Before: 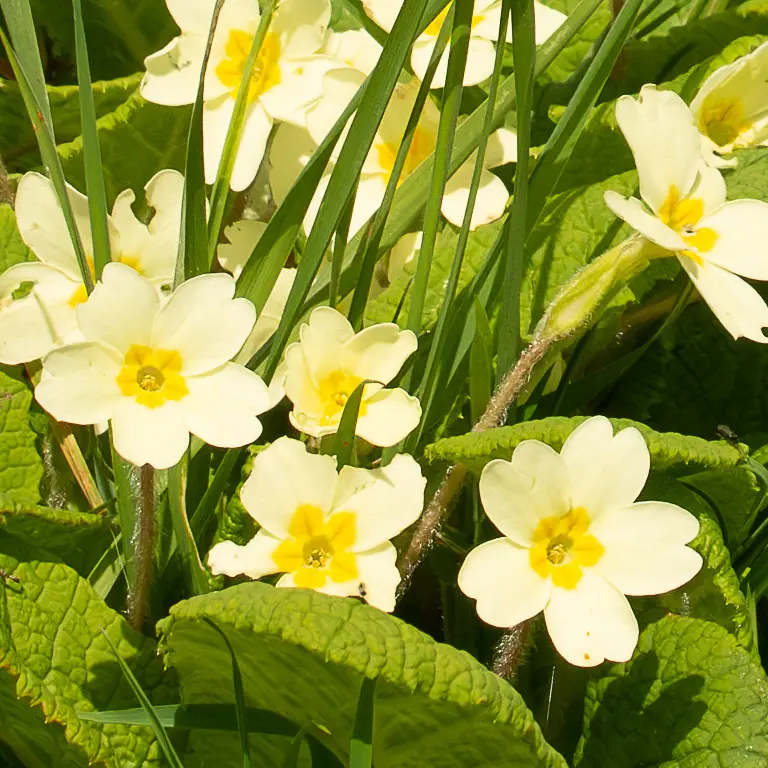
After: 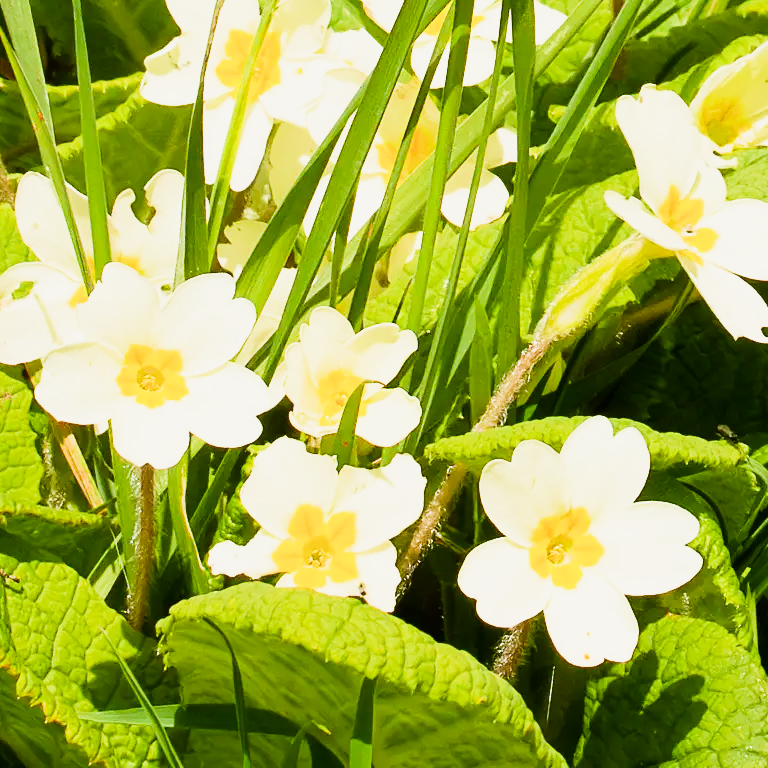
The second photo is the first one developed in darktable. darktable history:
exposure: black level correction 0, exposure 0.95 EV, compensate exposure bias true, compensate highlight preservation false
sigmoid: contrast 1.7
white balance: red 1, blue 1
